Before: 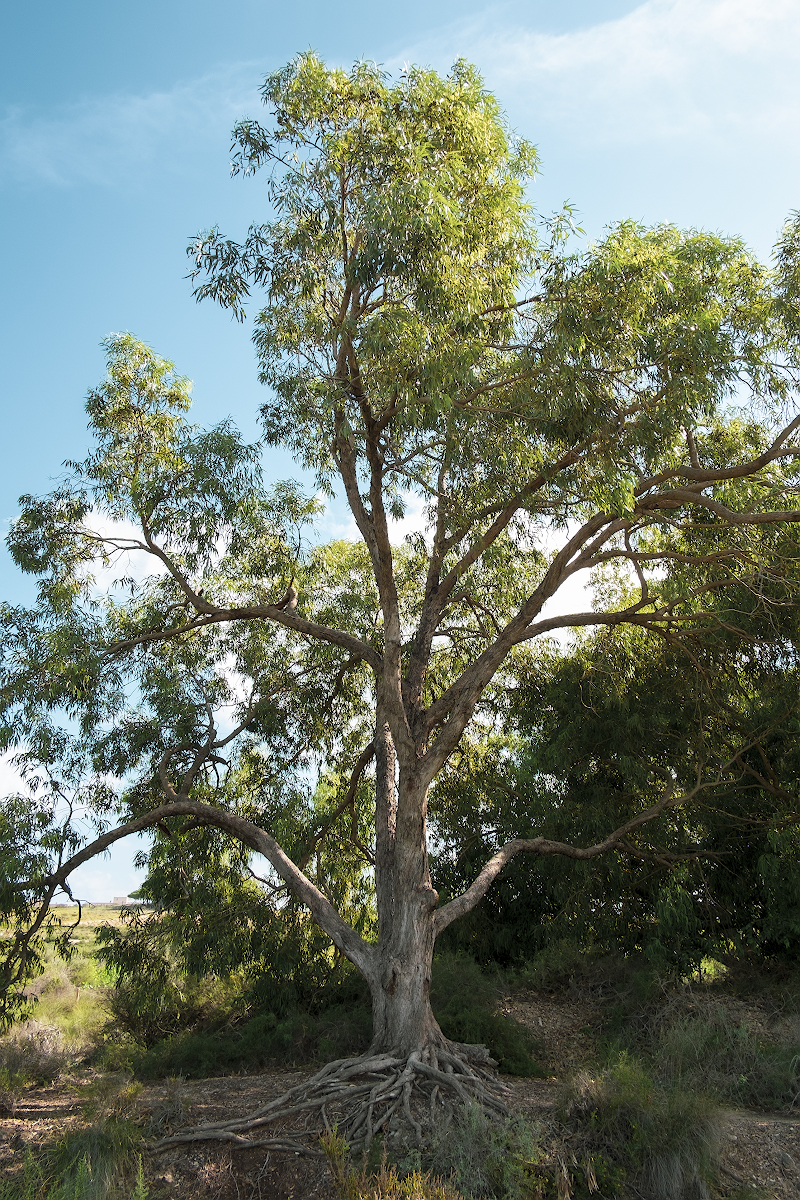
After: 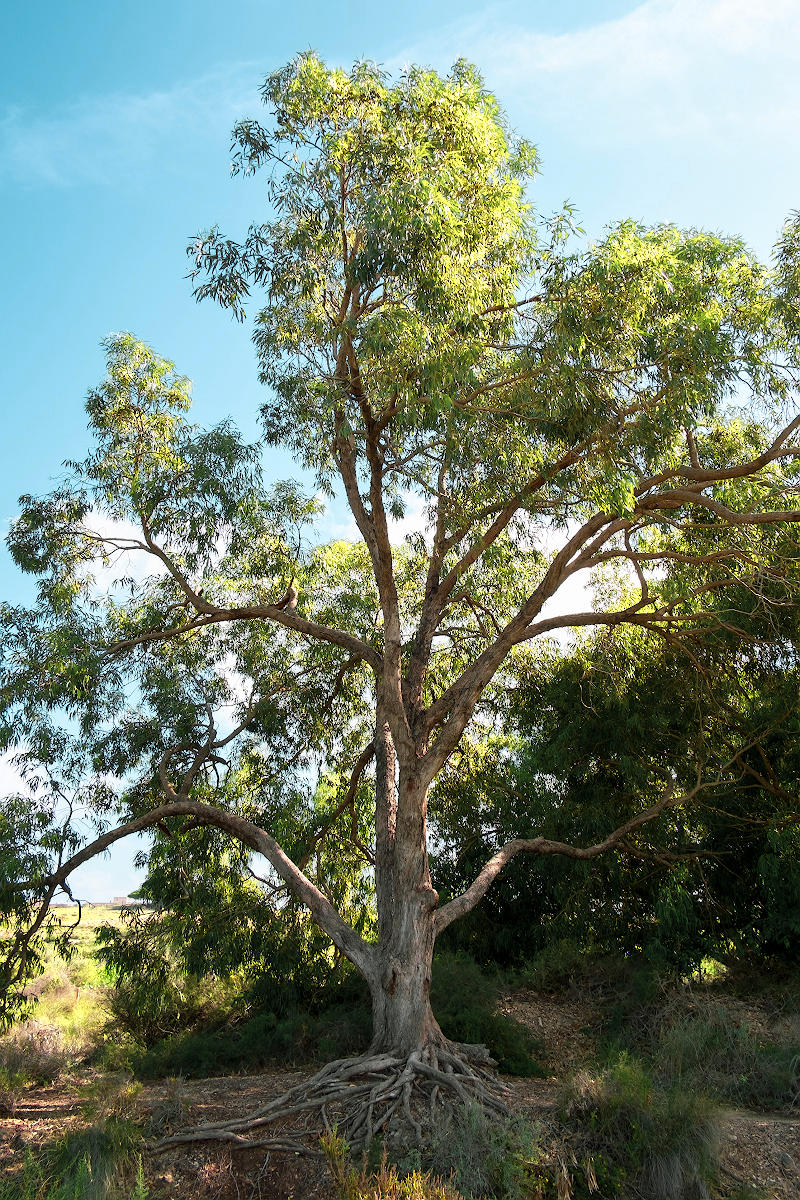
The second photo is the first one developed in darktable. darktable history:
tone equalizer: on, module defaults
color zones: curves: ch0 [(0.004, 0.305) (0.261, 0.623) (0.389, 0.399) (0.708, 0.571) (0.947, 0.34)]; ch1 [(0.025, 0.645) (0.229, 0.584) (0.326, 0.551) (0.484, 0.262) (0.757, 0.643)]
